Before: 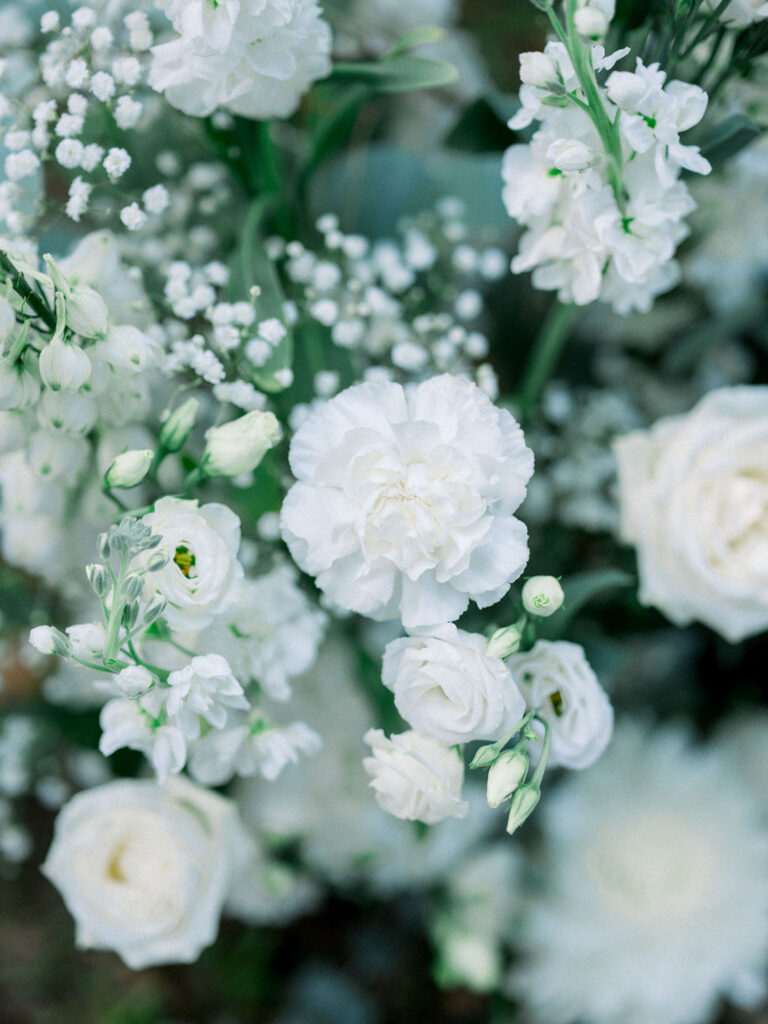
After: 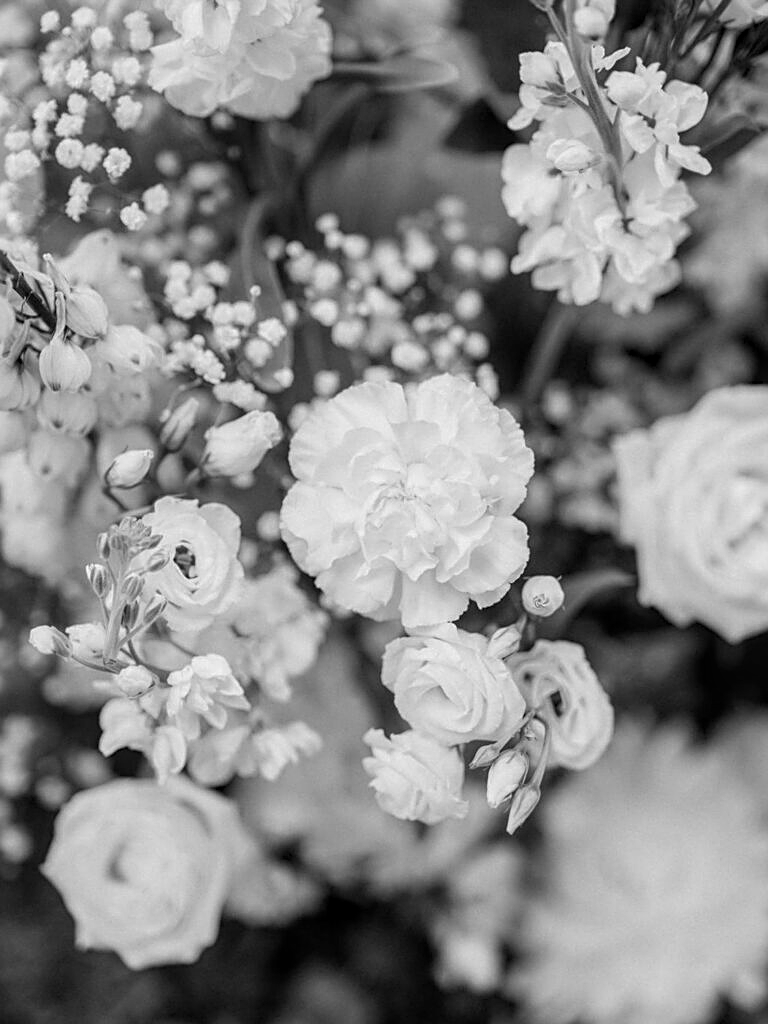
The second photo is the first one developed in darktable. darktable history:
local contrast: on, module defaults
sharpen: on, module defaults
color calibration: output gray [0.22, 0.42, 0.37, 0], gray › normalize channels true, illuminant same as pipeline (D50), adaptation XYZ, x 0.346, y 0.359, gamut compression 0
